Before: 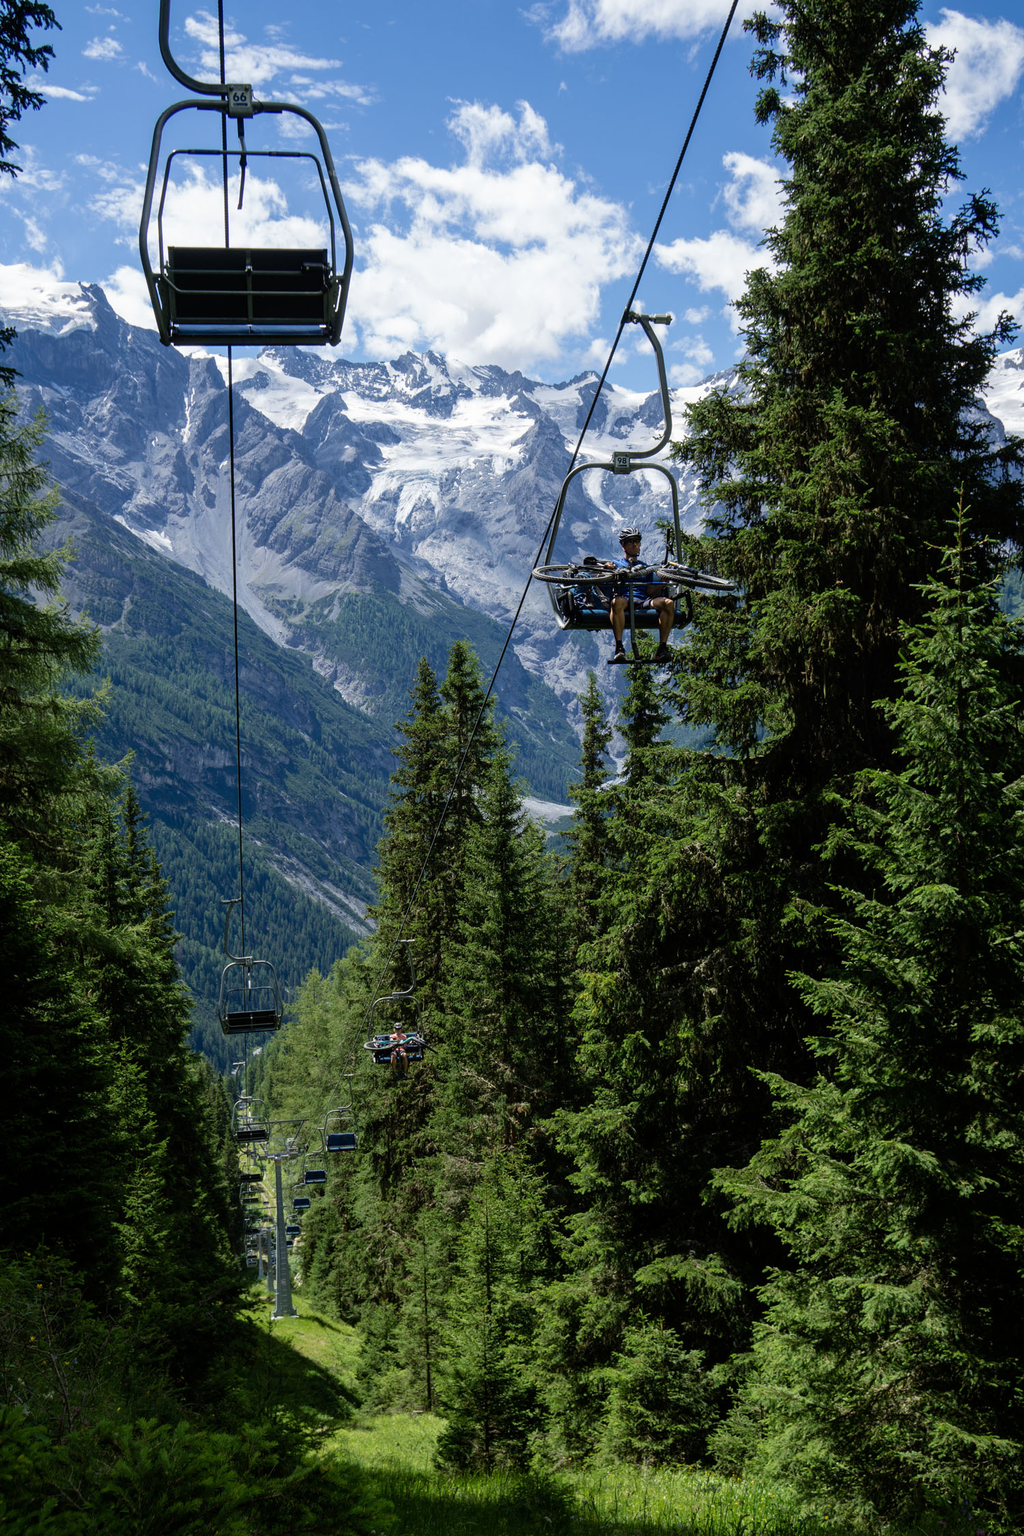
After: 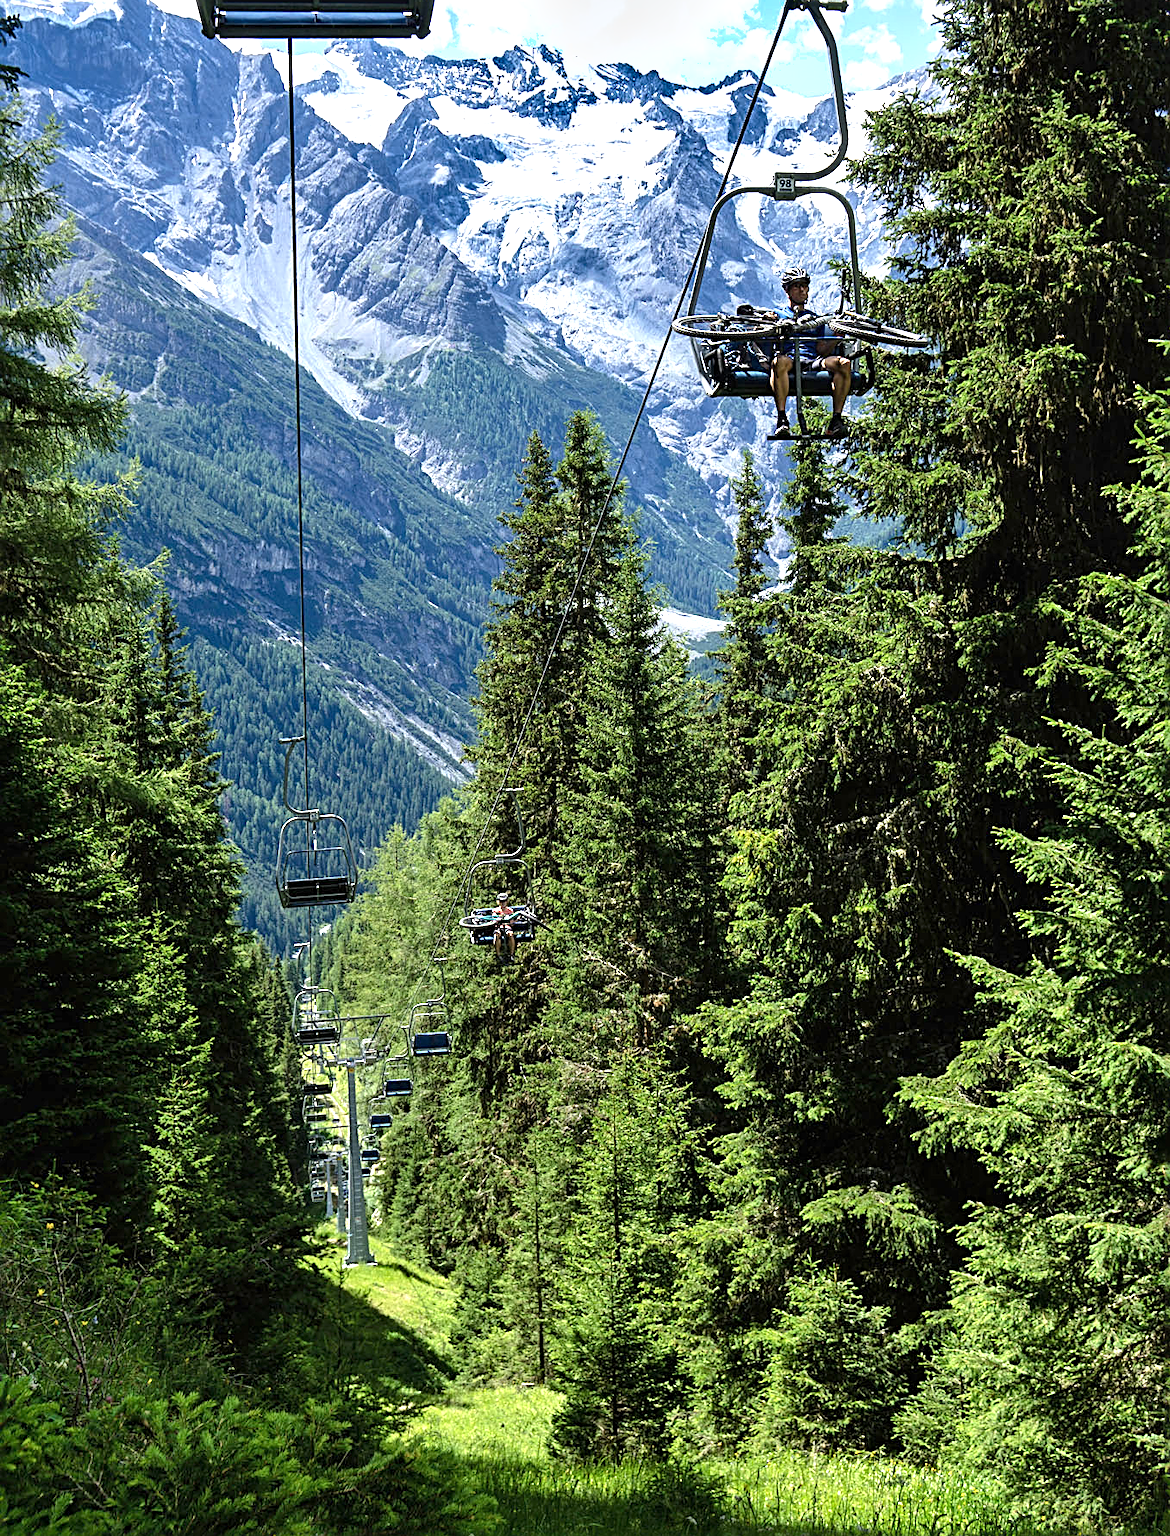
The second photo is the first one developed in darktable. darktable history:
crop: top 20.54%, right 9.401%, bottom 0.227%
exposure: black level correction 0, exposure 1.2 EV, compensate highlight preservation false
sharpen: radius 2.707, amount 0.676
shadows and highlights: radius 131.81, soften with gaussian
